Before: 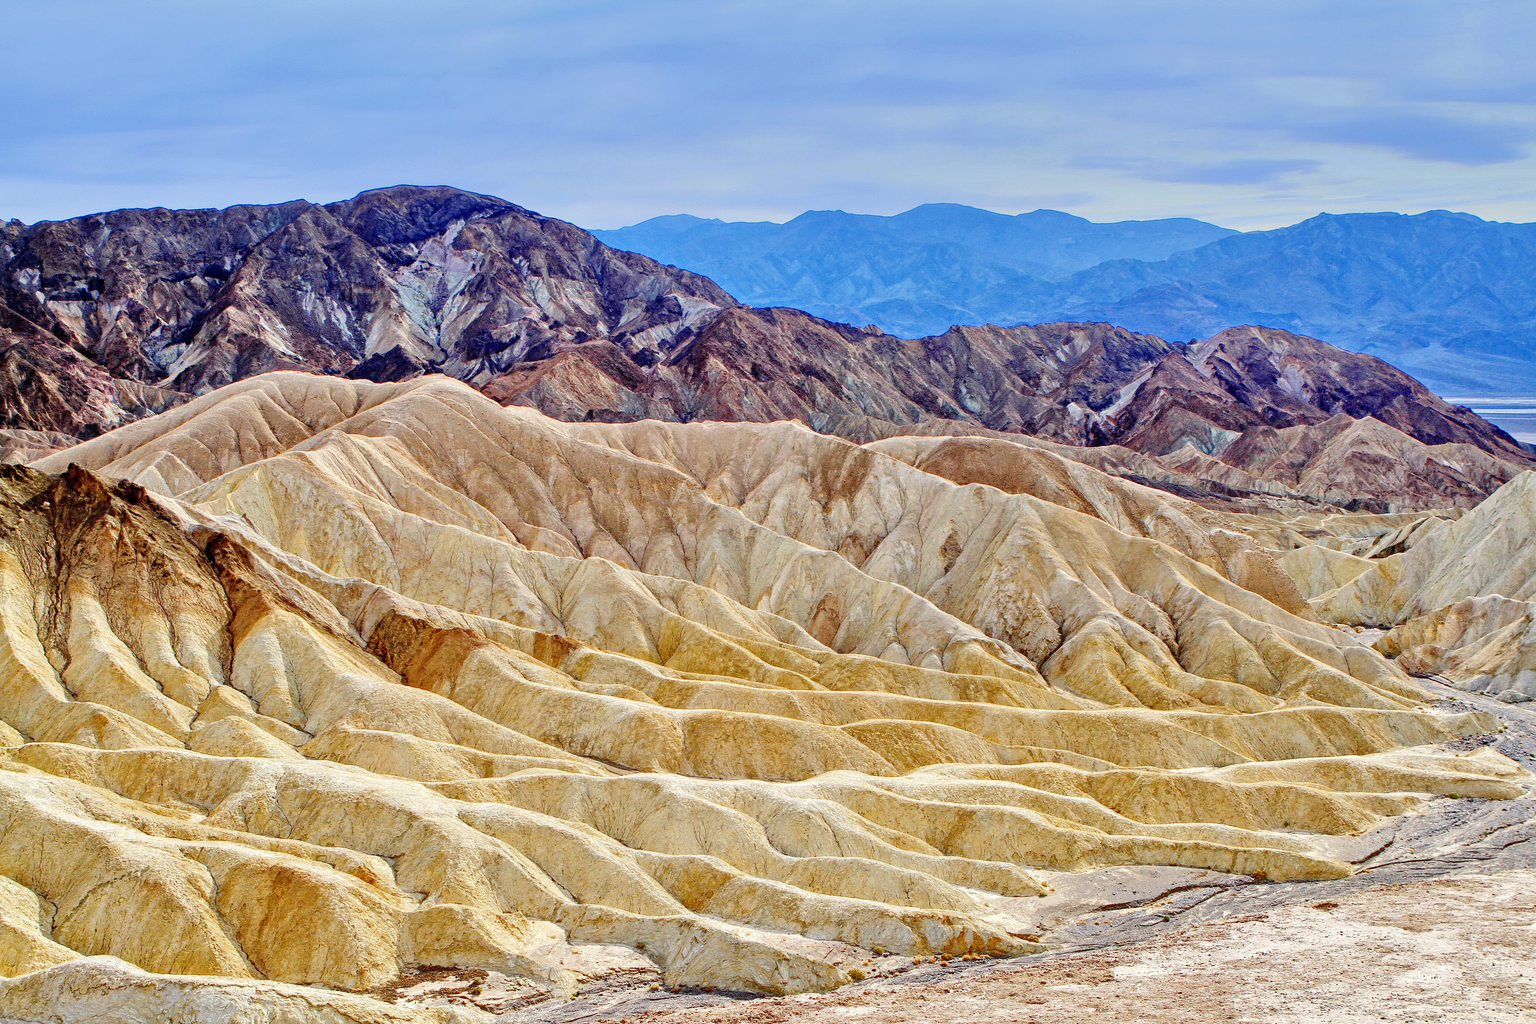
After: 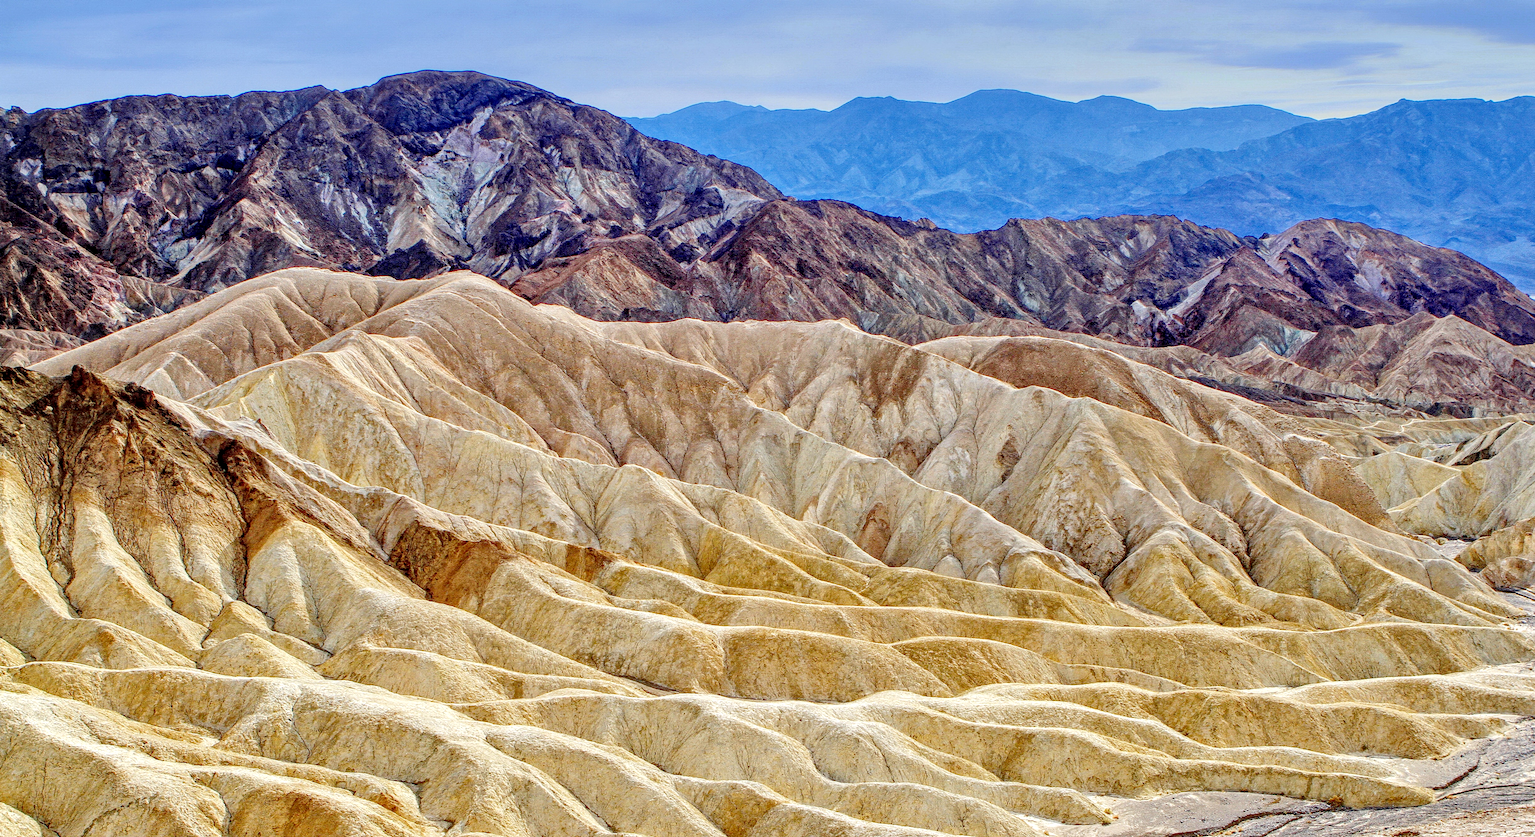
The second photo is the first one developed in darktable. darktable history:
local contrast: on, module defaults
crop and rotate: angle 0.03°, top 11.643%, right 5.651%, bottom 11.189%
